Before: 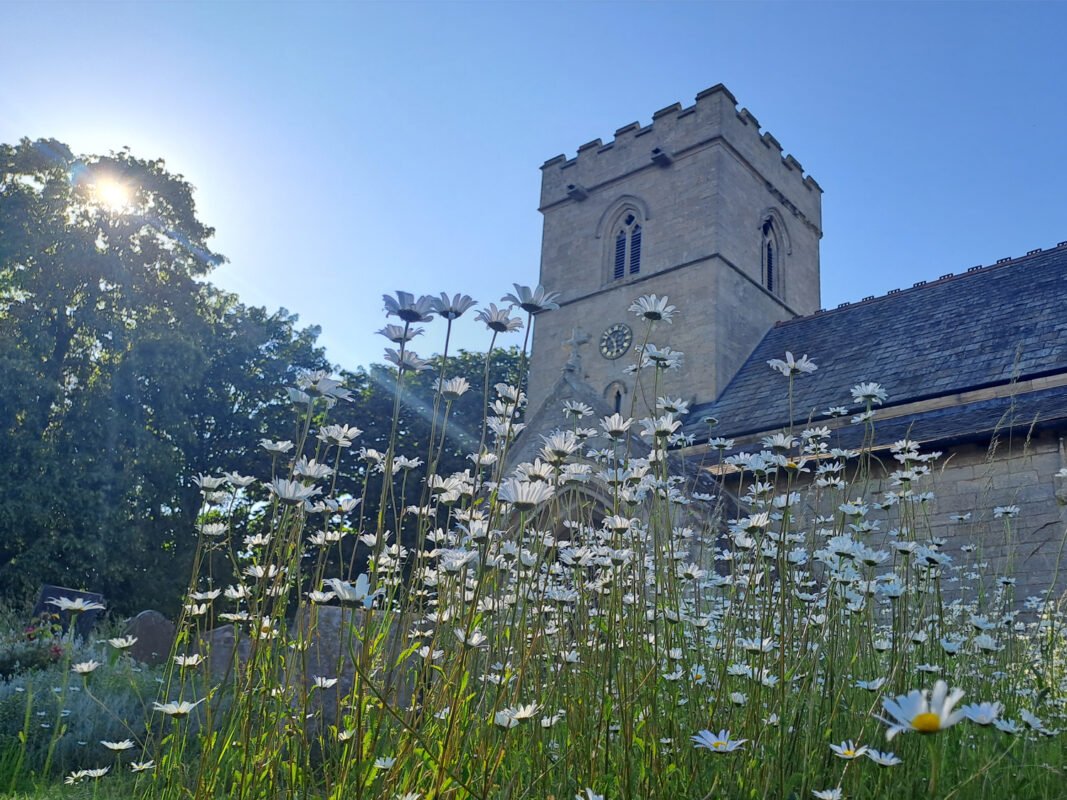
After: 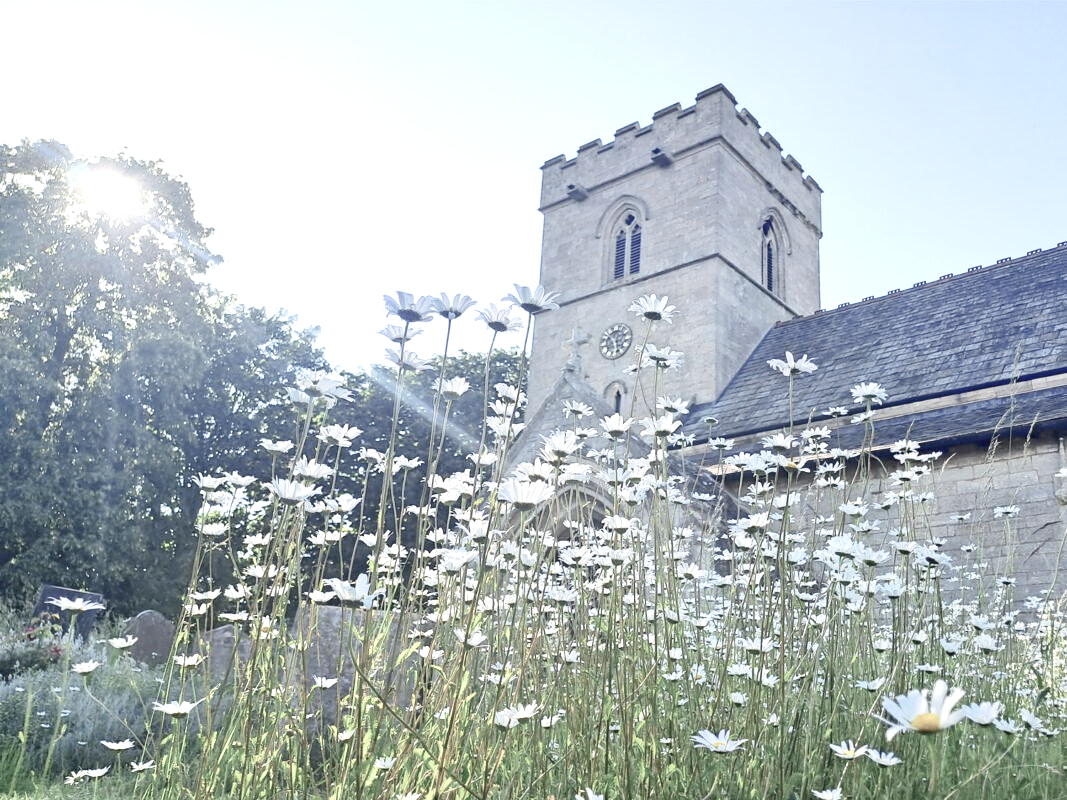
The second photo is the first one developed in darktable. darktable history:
base curve: curves: ch0 [(0, 0) (0.204, 0.334) (0.55, 0.733) (1, 1)], preserve colors none
exposure: exposure 1 EV, compensate highlight preservation false
color balance rgb: highlights gain › luminance 14.645%, linear chroma grading › global chroma 5.548%, perceptual saturation grading › global saturation -28.92%, perceptual saturation grading › highlights -20.535%, perceptual saturation grading › mid-tones -23.308%, perceptual saturation grading › shadows -25.135%
